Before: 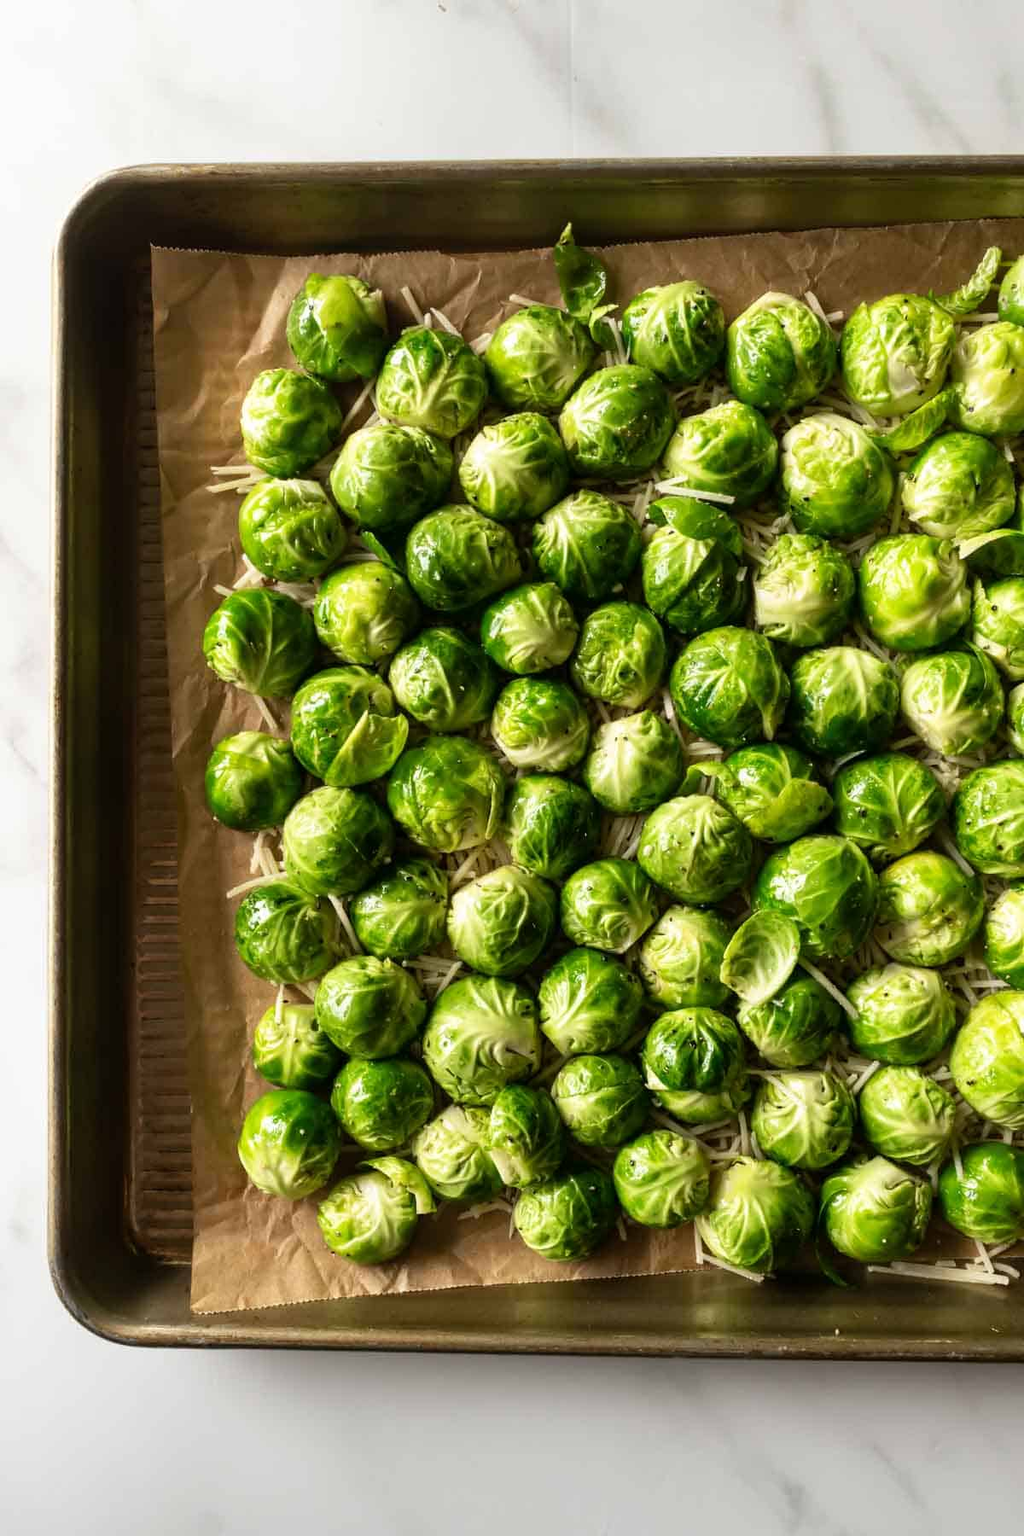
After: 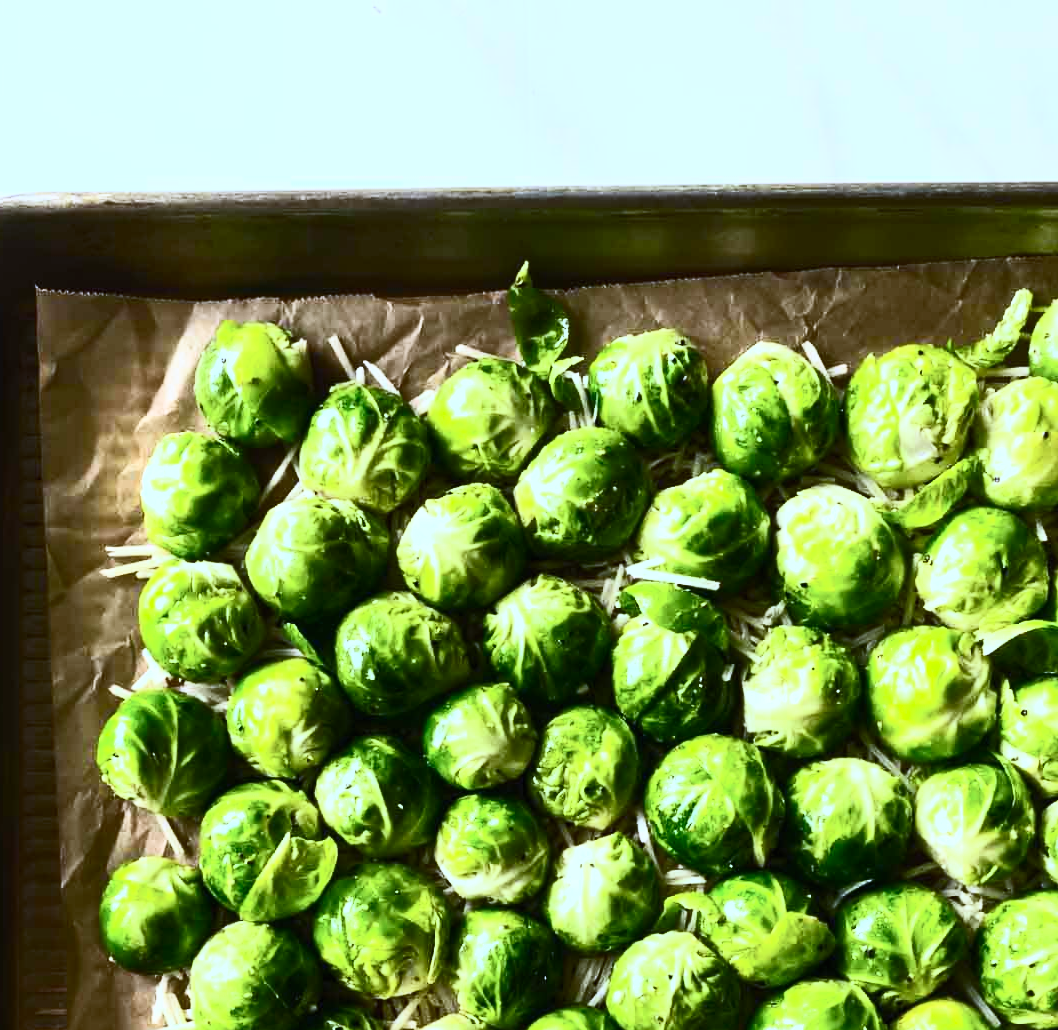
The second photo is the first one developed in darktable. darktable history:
contrast brightness saturation: contrast 0.62, brightness 0.34, saturation 0.14
crop and rotate: left 11.812%, bottom 42.776%
white balance: red 0.871, blue 1.249
